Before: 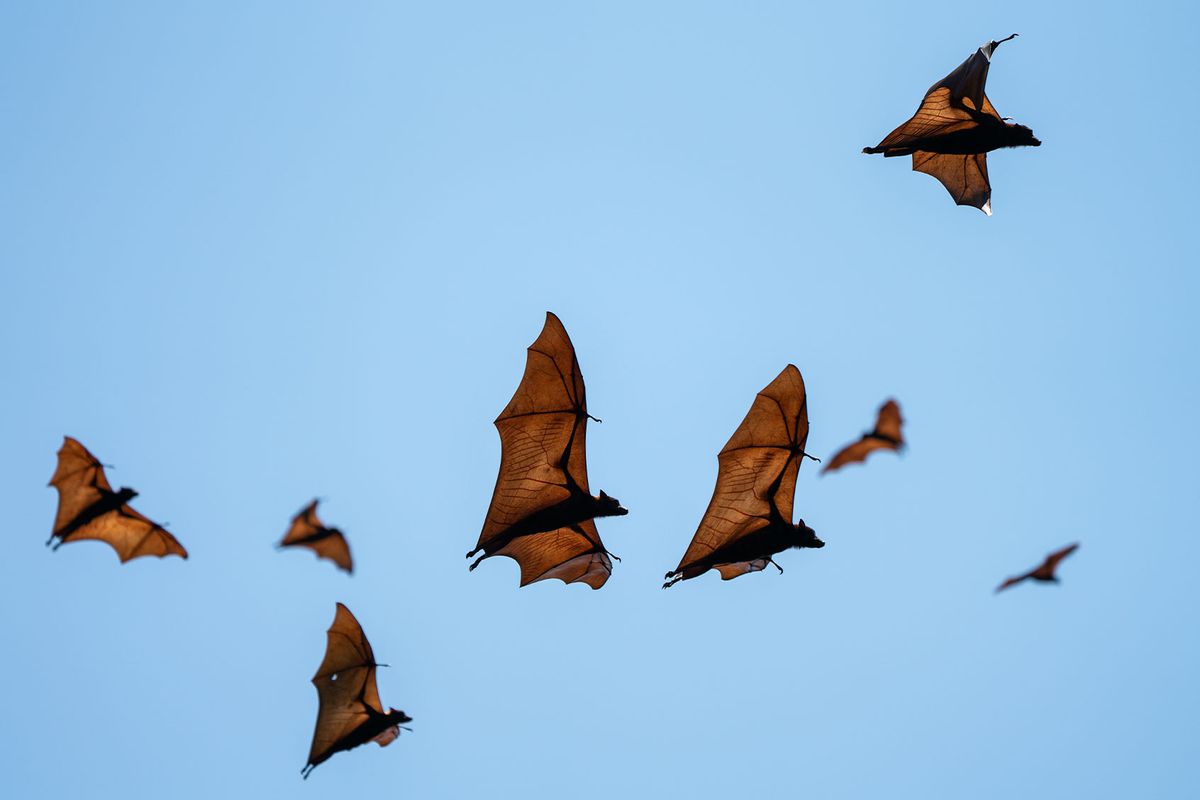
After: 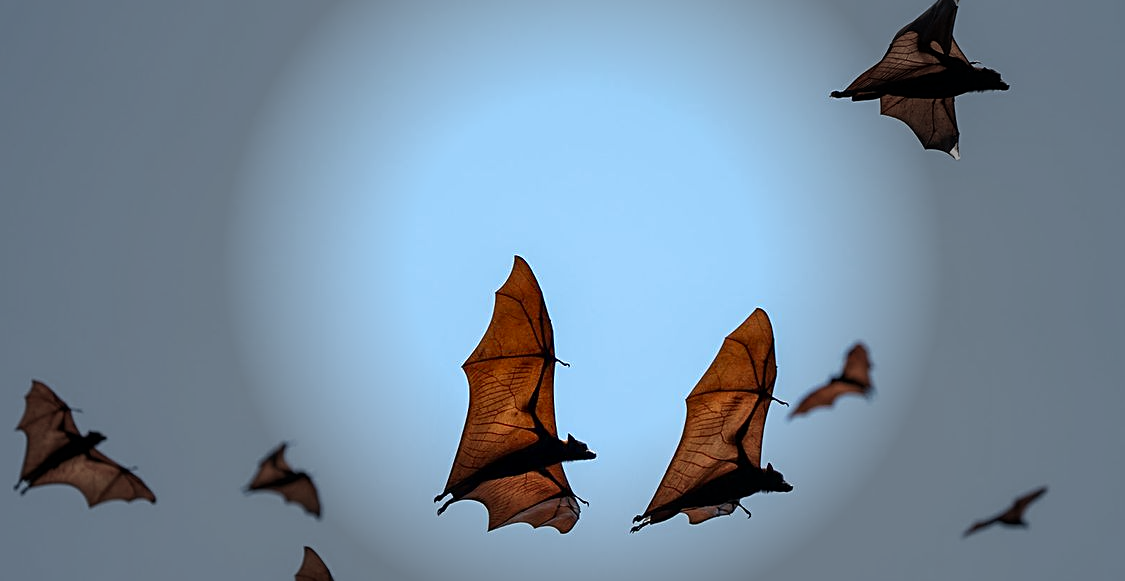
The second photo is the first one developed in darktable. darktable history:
crop: left 2.735%, top 7.053%, right 3.434%, bottom 20.255%
vignetting: fall-off start 30.75%, fall-off radius 33.46%, brightness -0.689, center (0.036, -0.096)
sharpen: on, module defaults
contrast brightness saturation: contrast 0.041, saturation 0.163
local contrast: mode bilateral grid, contrast 19, coarseness 49, detail 119%, midtone range 0.2
